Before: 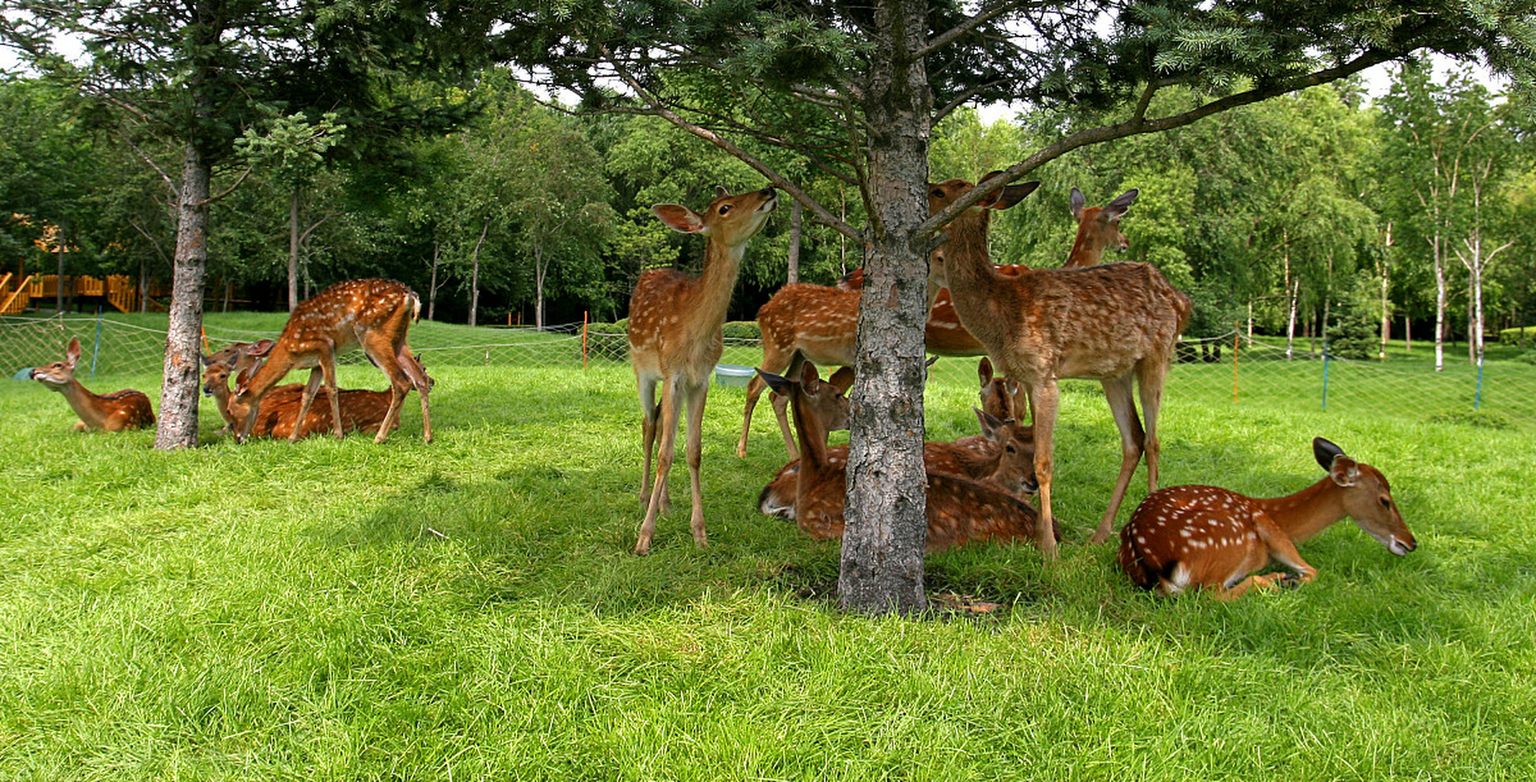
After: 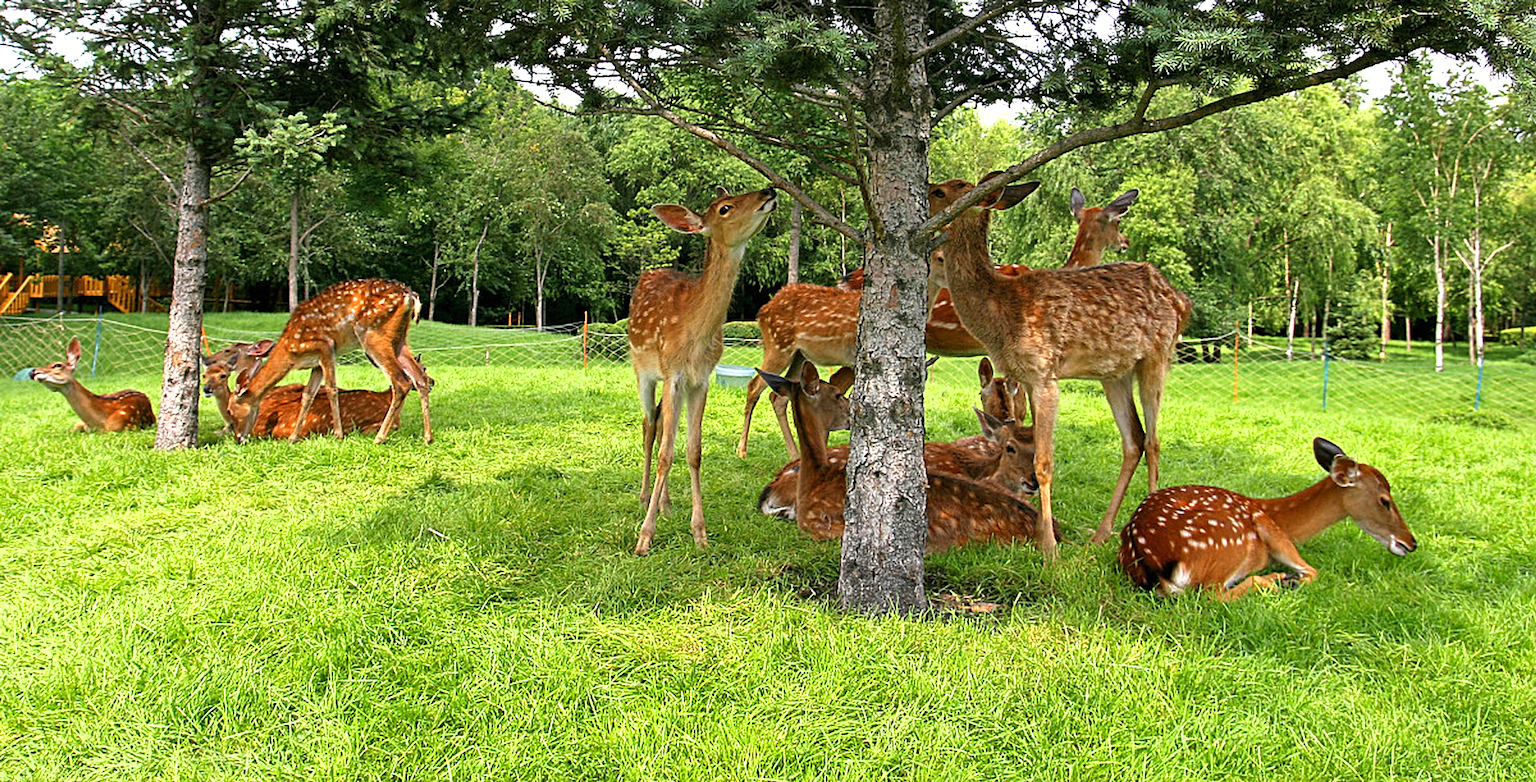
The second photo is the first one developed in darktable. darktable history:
sharpen: radius 2.501, amount 0.318
exposure: black level correction 0, exposure 0.7 EV, compensate highlight preservation false
shadows and highlights: shadows 36.69, highlights -27.16, soften with gaussian
